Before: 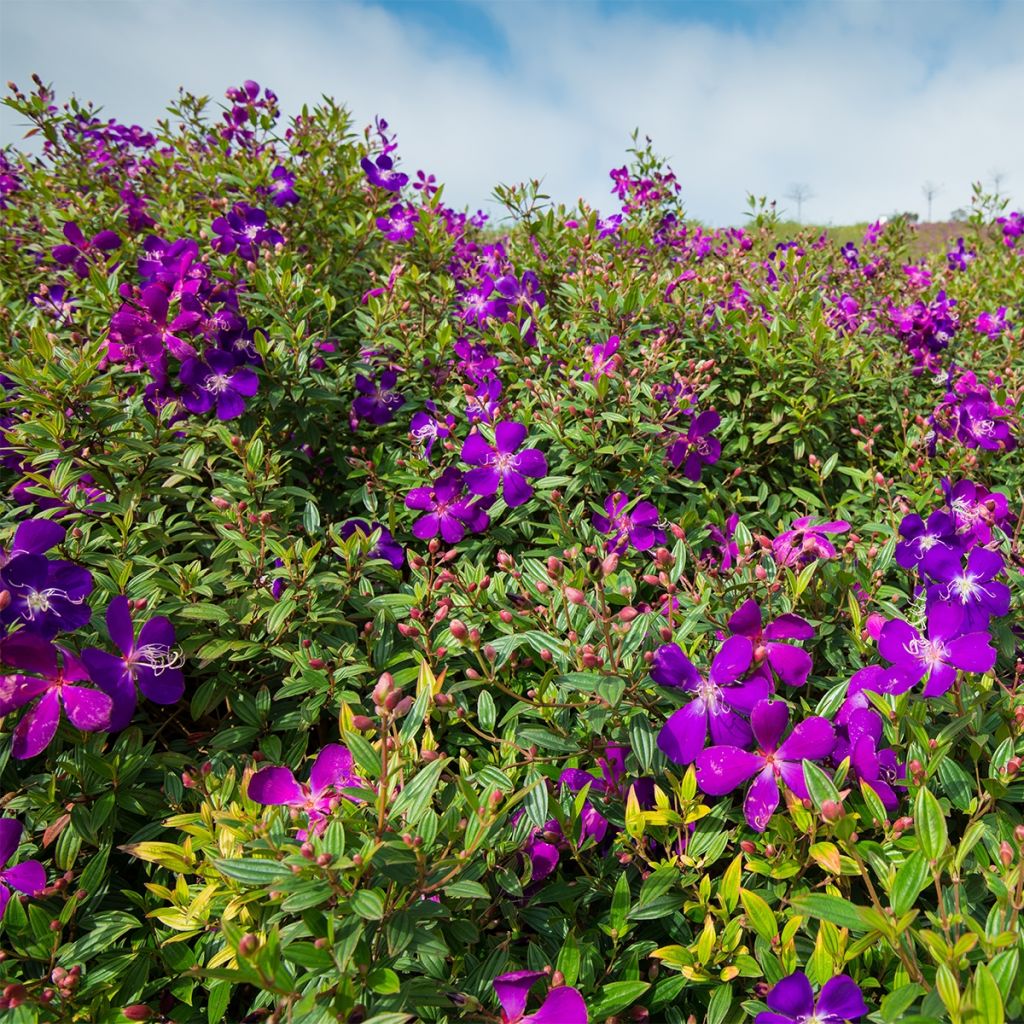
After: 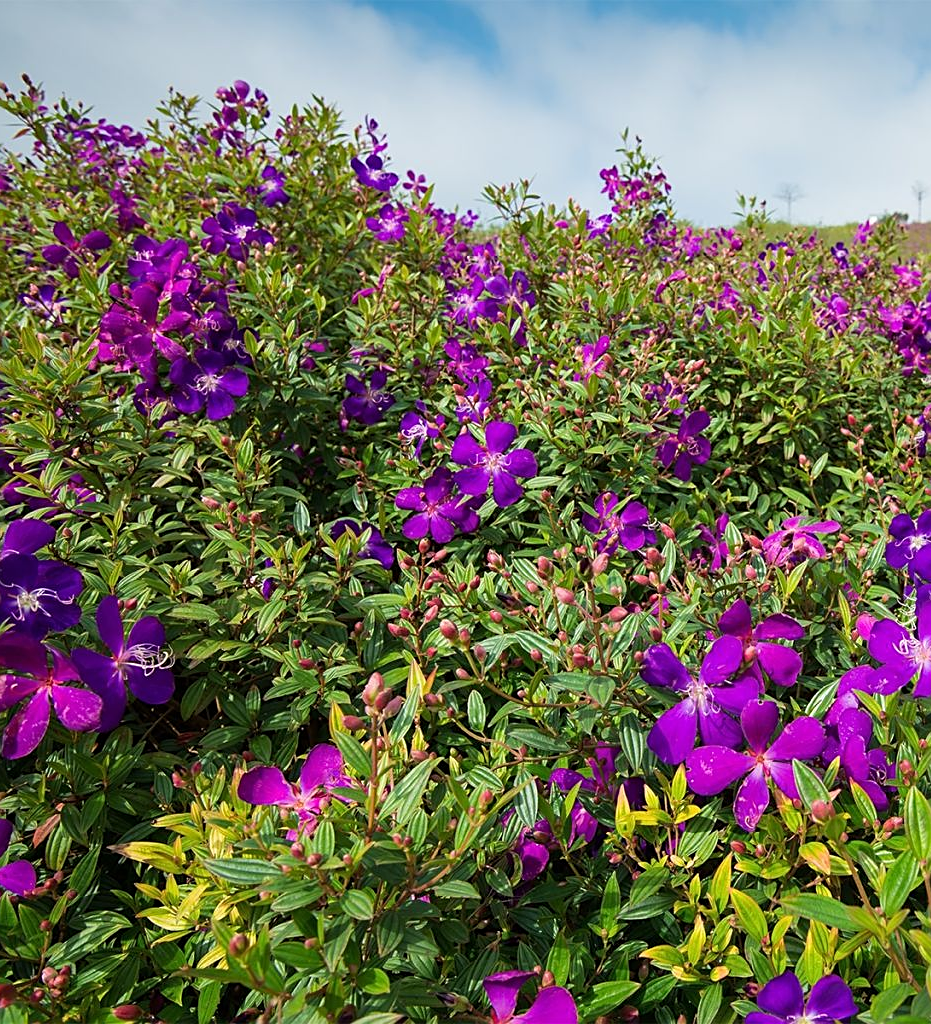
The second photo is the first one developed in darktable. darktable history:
sharpen: on, module defaults
crop and rotate: left 1.066%, right 7.935%
